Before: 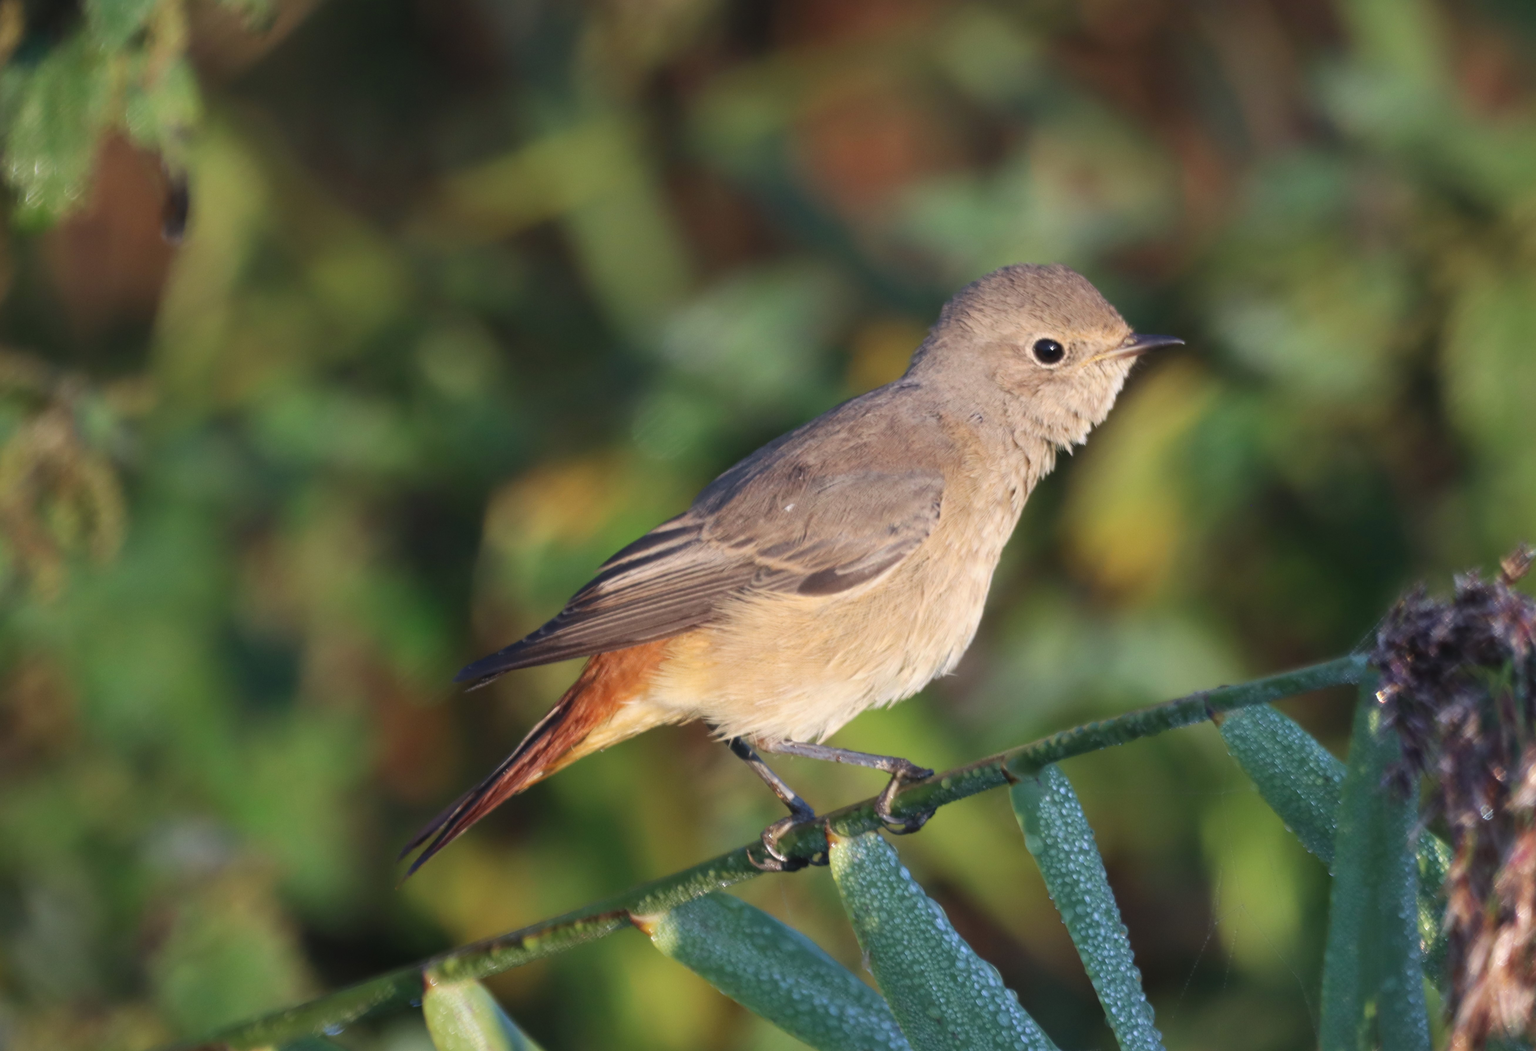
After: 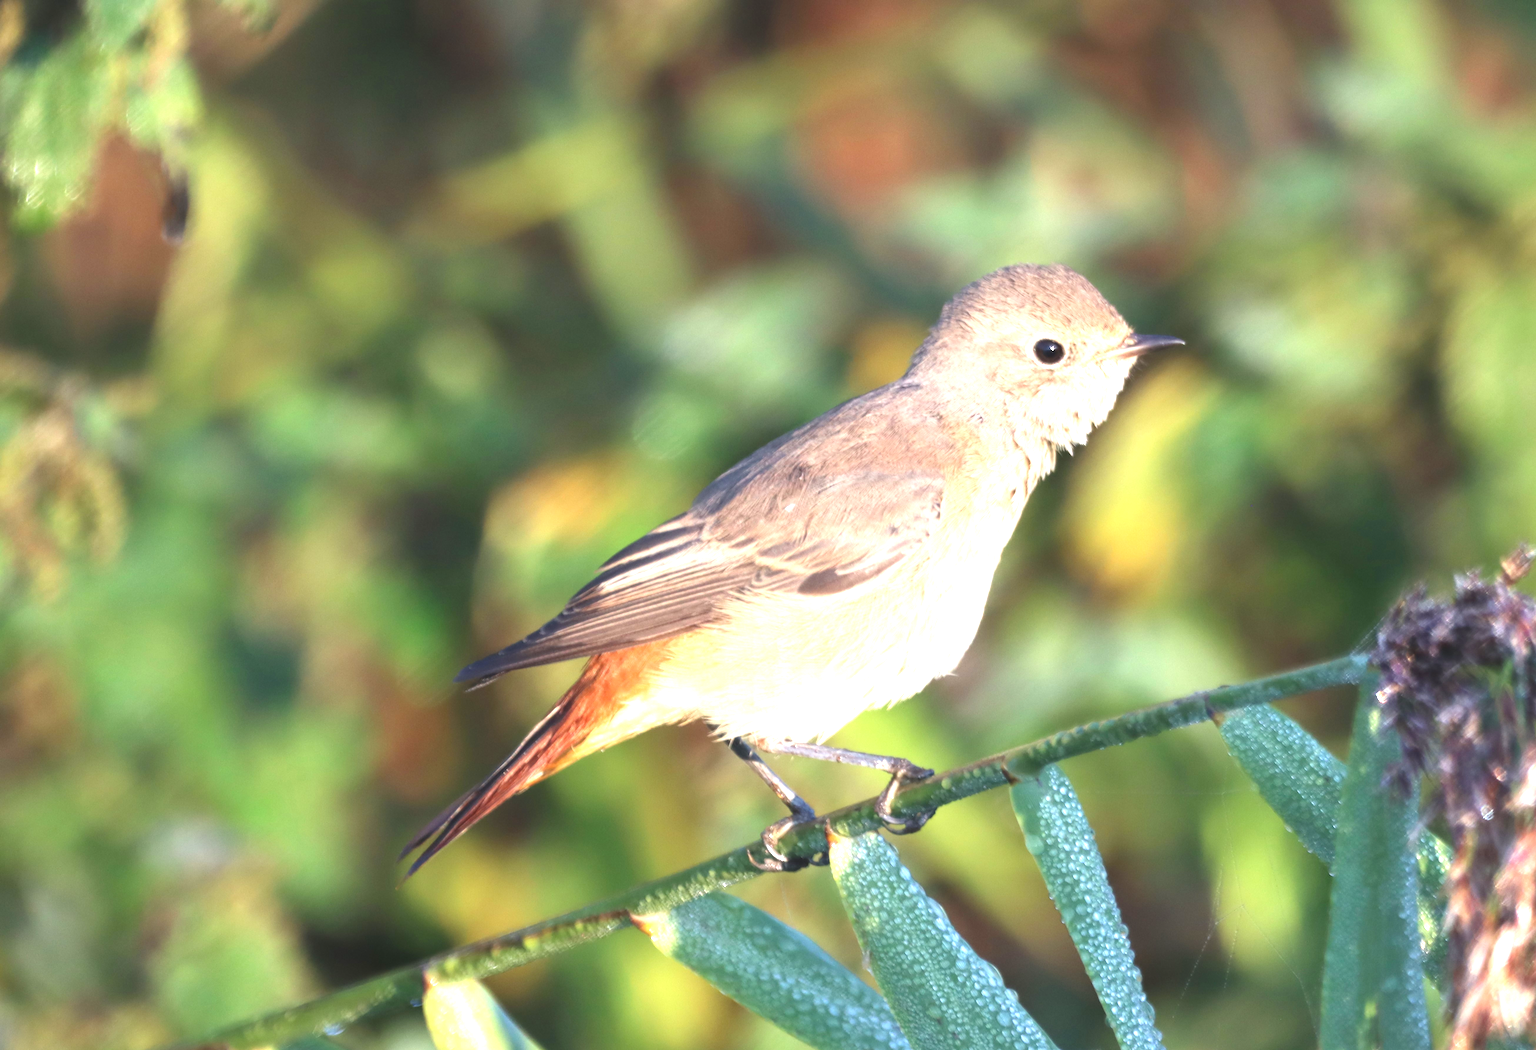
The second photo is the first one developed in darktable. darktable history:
exposure: black level correction 0, exposure 1.512 EV, compensate highlight preservation false
